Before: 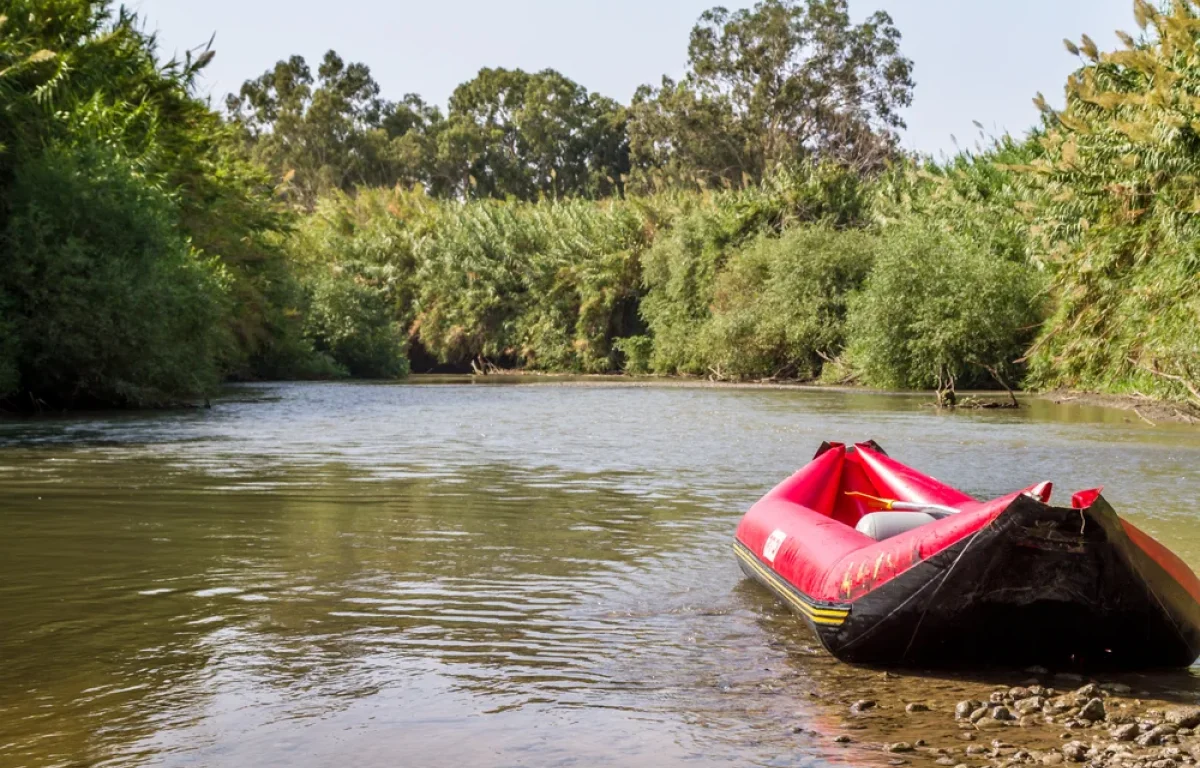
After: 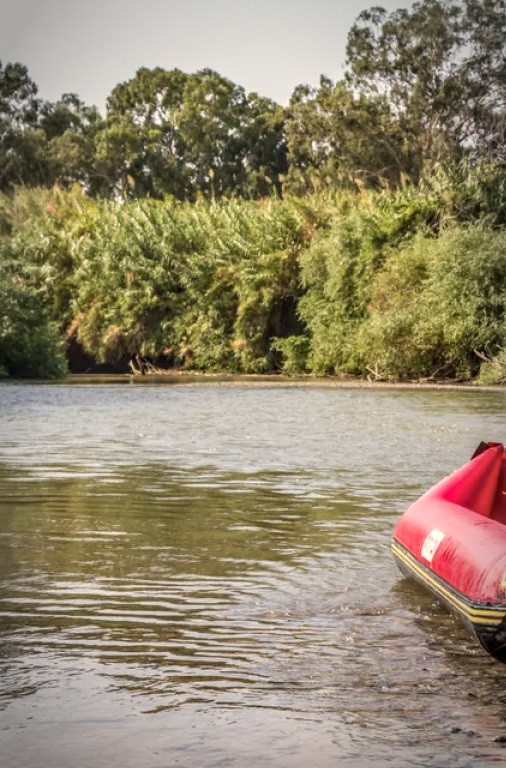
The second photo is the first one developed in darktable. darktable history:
crop: left 28.583%, right 29.231%
local contrast: on, module defaults
vignetting: automatic ratio true
white balance: red 1.045, blue 0.932
